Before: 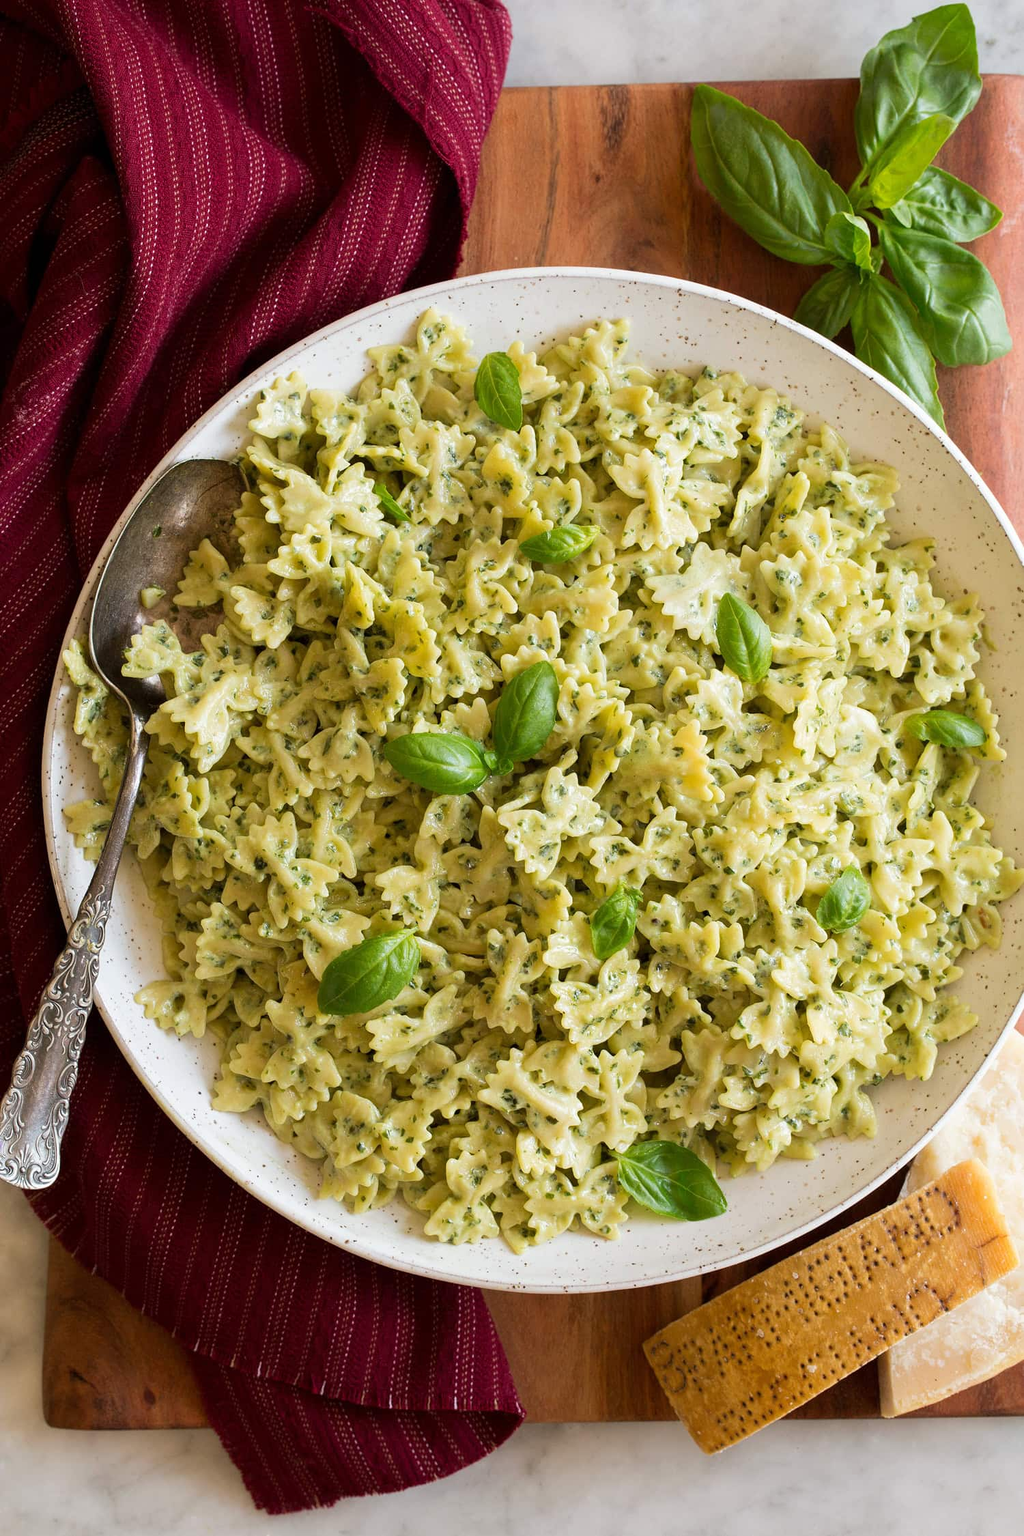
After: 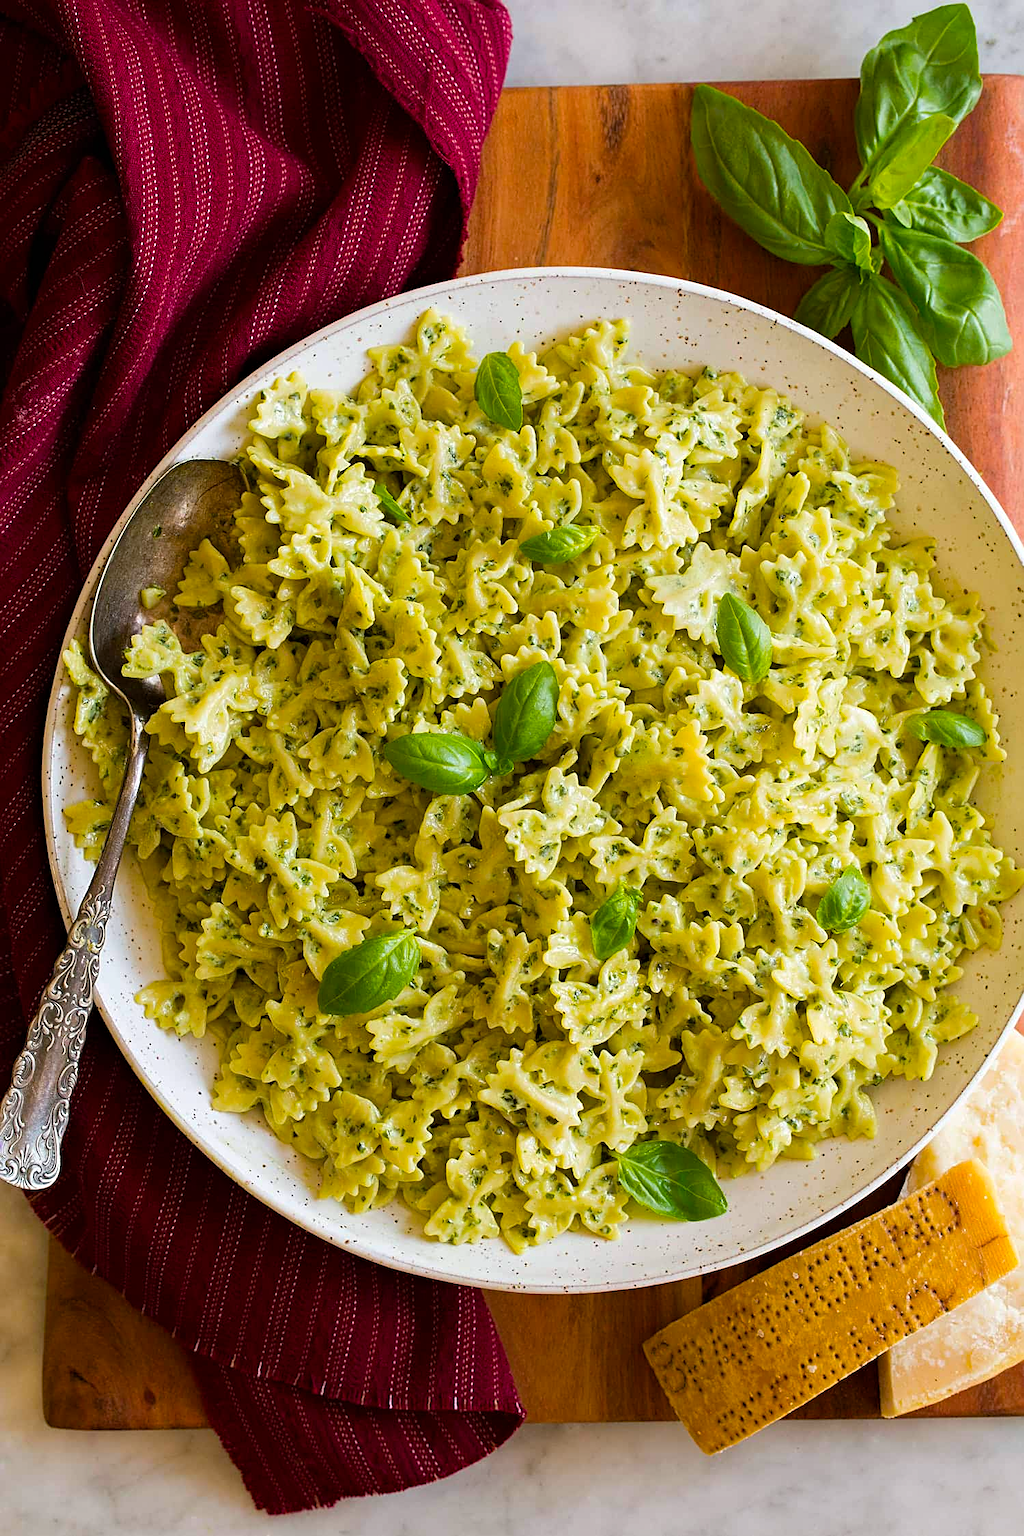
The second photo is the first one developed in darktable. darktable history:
color balance rgb: perceptual saturation grading › global saturation 25%, global vibrance 20%
haze removal: compatibility mode true, adaptive false
sharpen: on, module defaults
